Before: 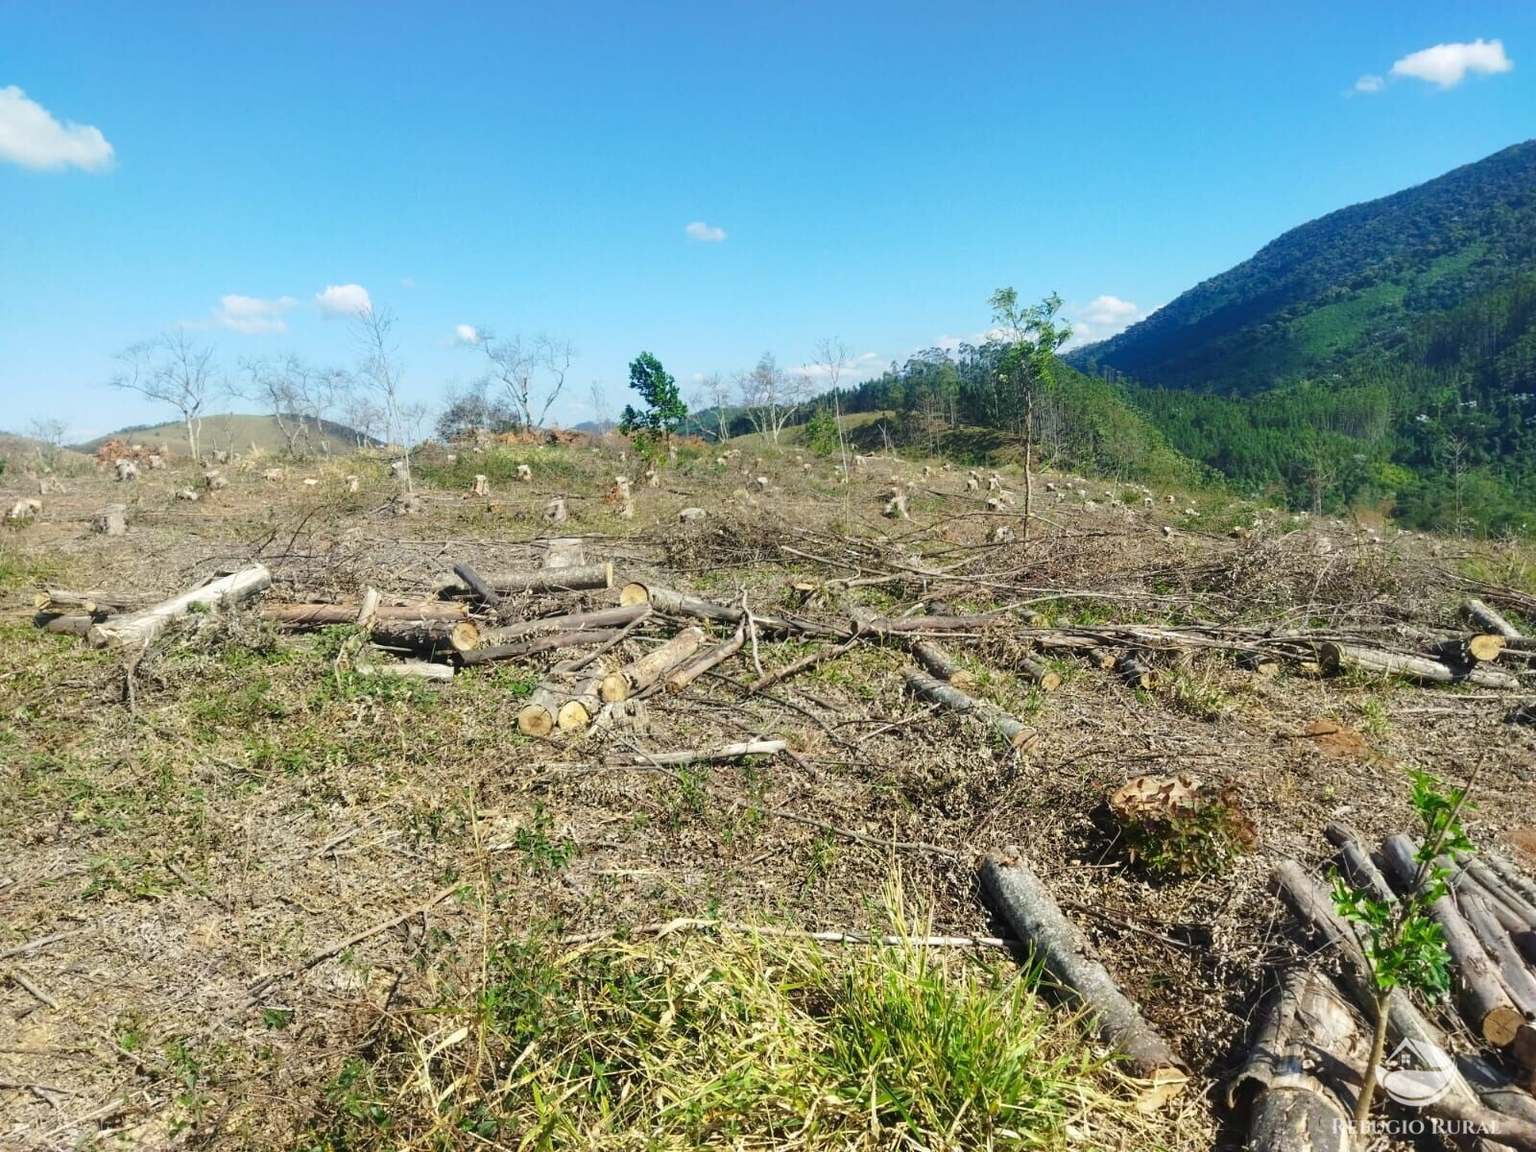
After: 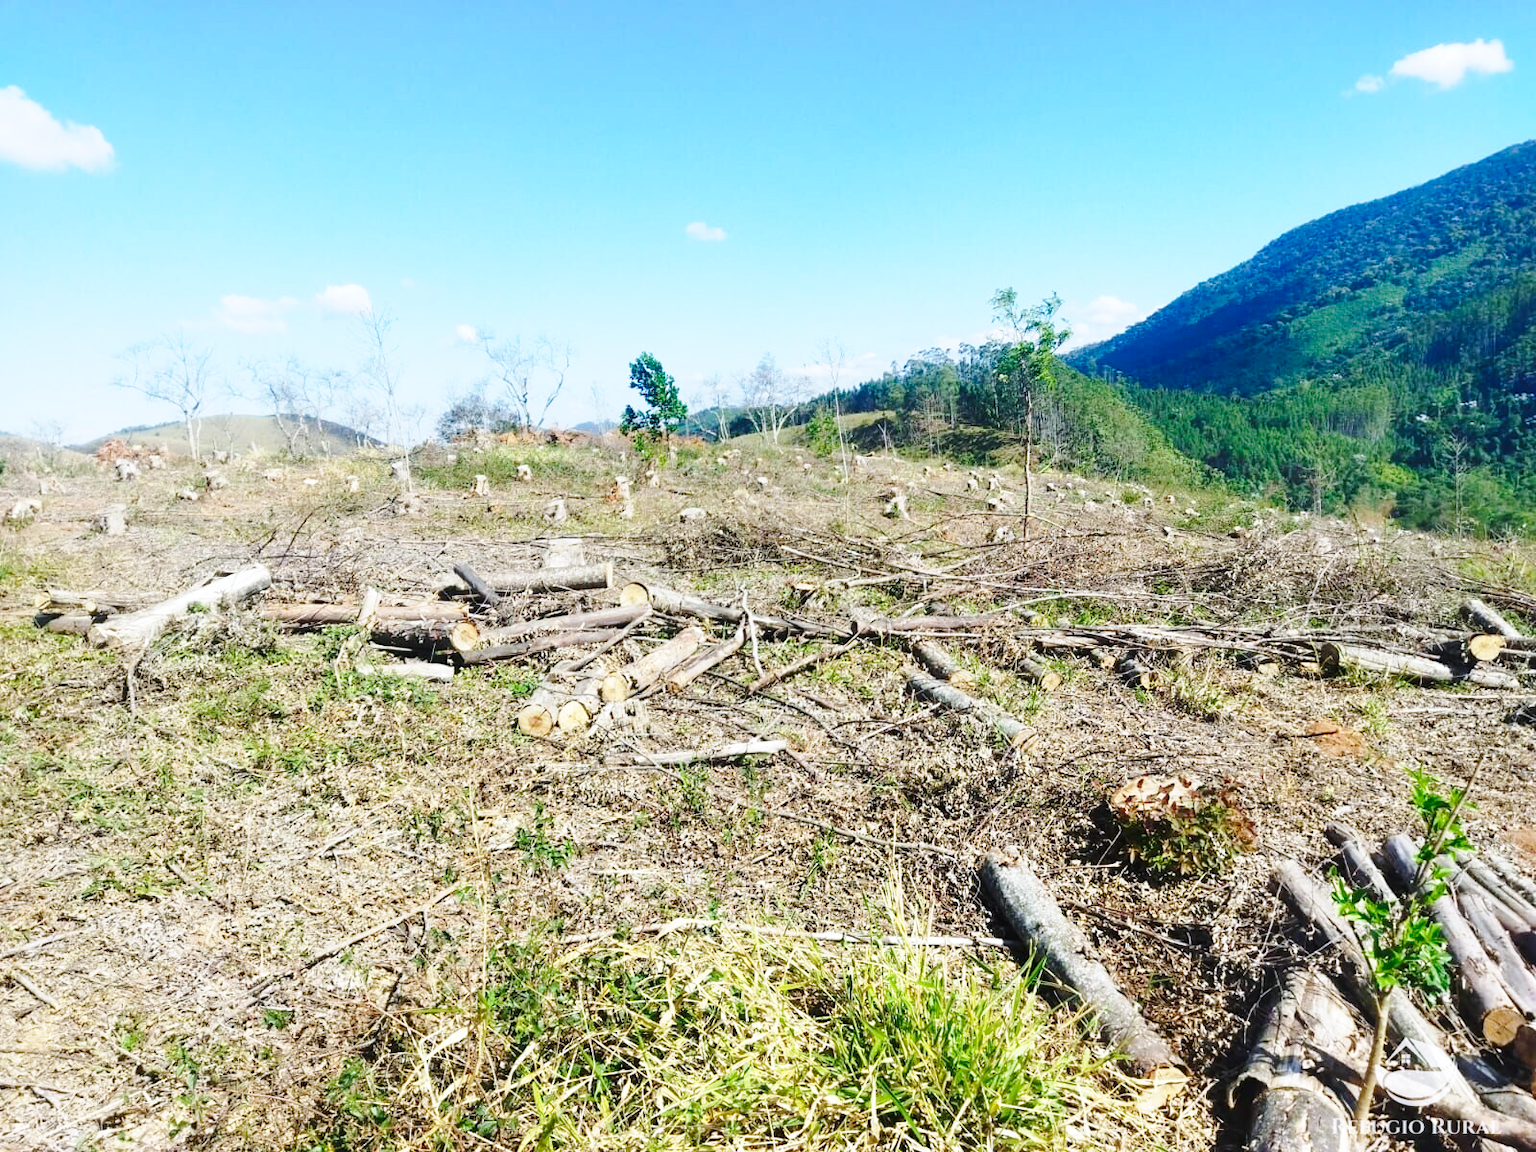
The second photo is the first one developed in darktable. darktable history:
base curve: curves: ch0 [(0, 0) (0.028, 0.03) (0.121, 0.232) (0.46, 0.748) (0.859, 0.968) (1, 1)], preserve colors none
color calibration: illuminant as shot in camera, x 0.358, y 0.373, temperature 4628.91 K
